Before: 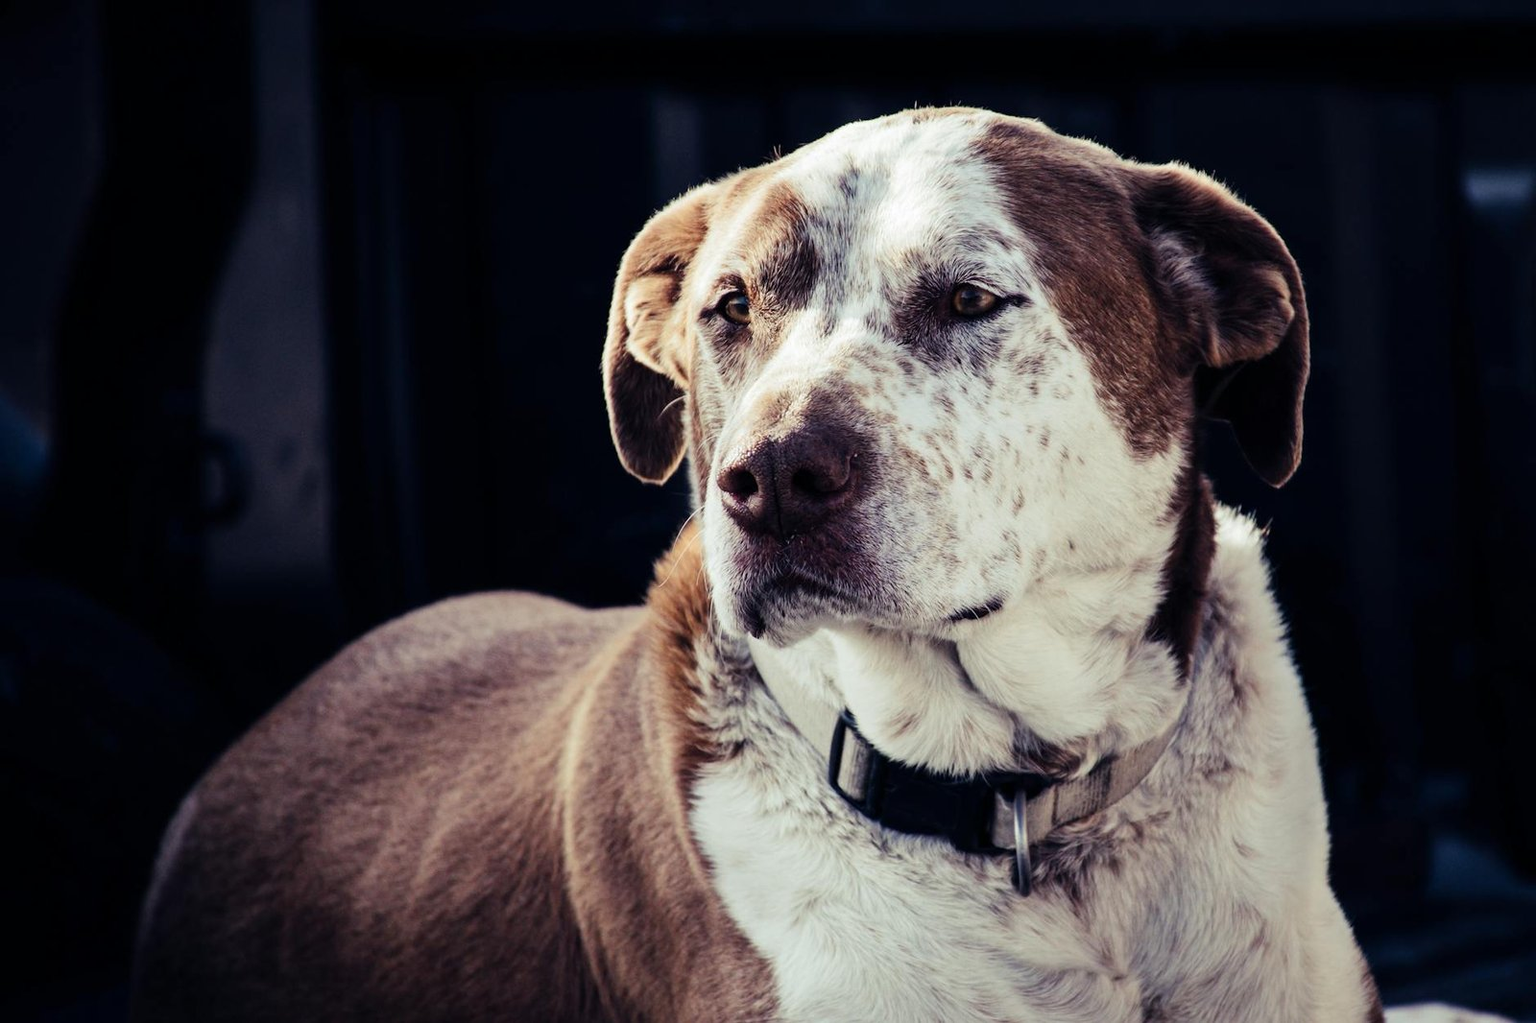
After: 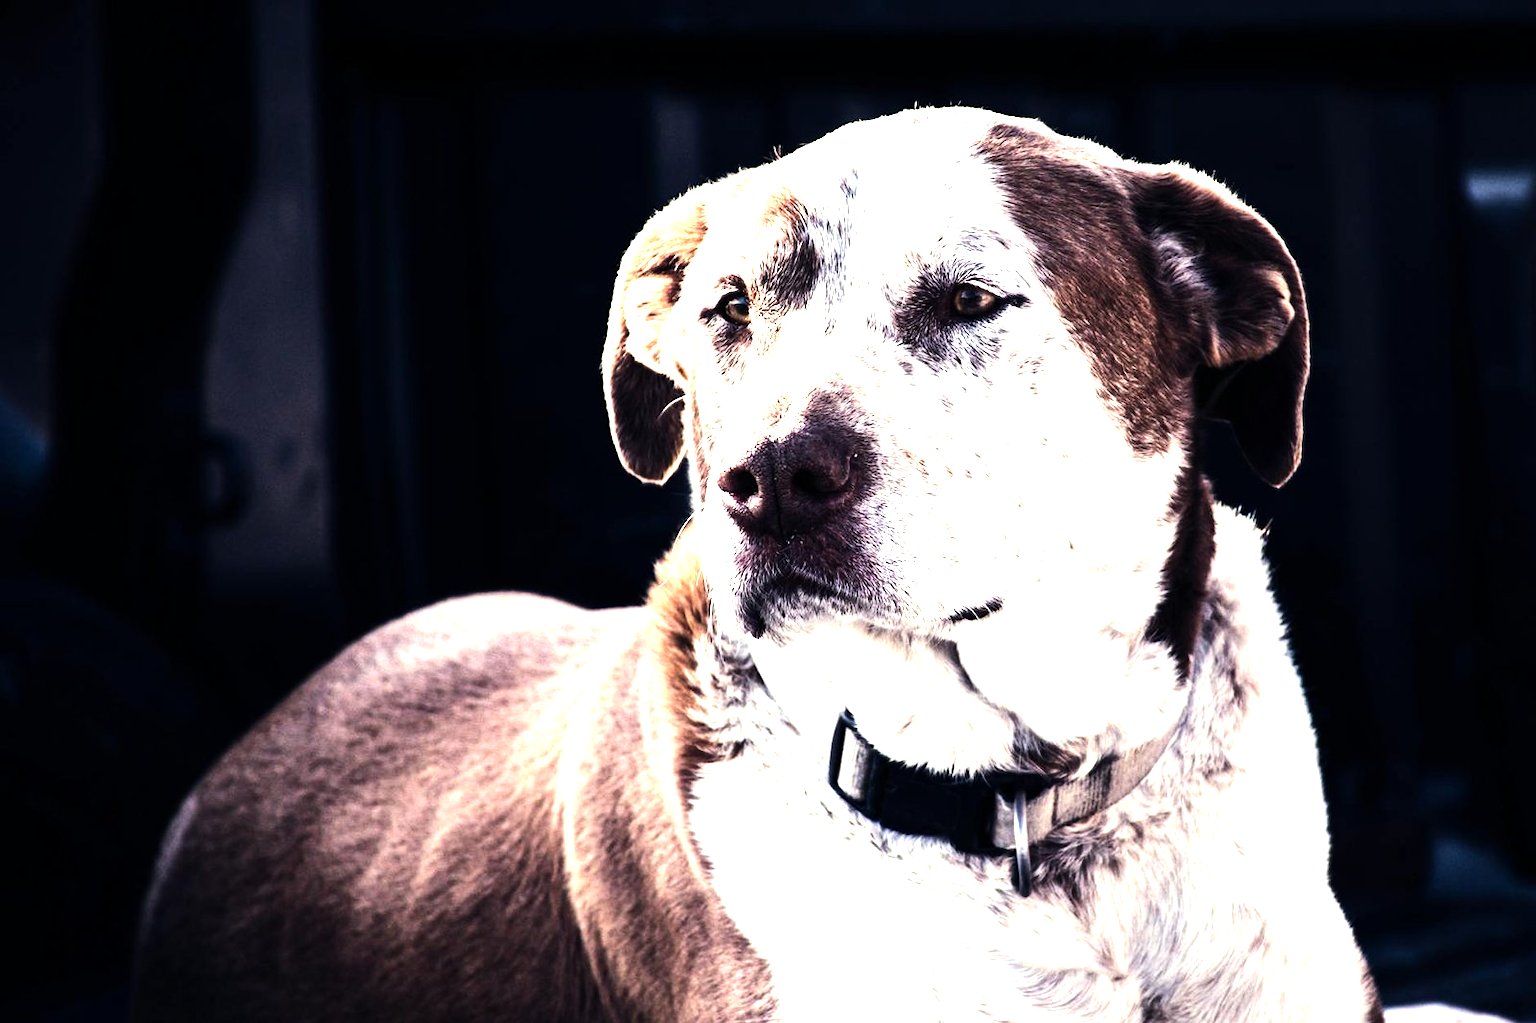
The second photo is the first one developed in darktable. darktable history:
exposure: exposure 1 EV, compensate highlight preservation false
tone equalizer: -8 EV -1.08 EV, -7 EV -1.01 EV, -6 EV -0.867 EV, -5 EV -0.578 EV, -3 EV 0.578 EV, -2 EV 0.867 EV, -1 EV 1.01 EV, +0 EV 1.08 EV, edges refinement/feathering 500, mask exposure compensation -1.57 EV, preserve details no
